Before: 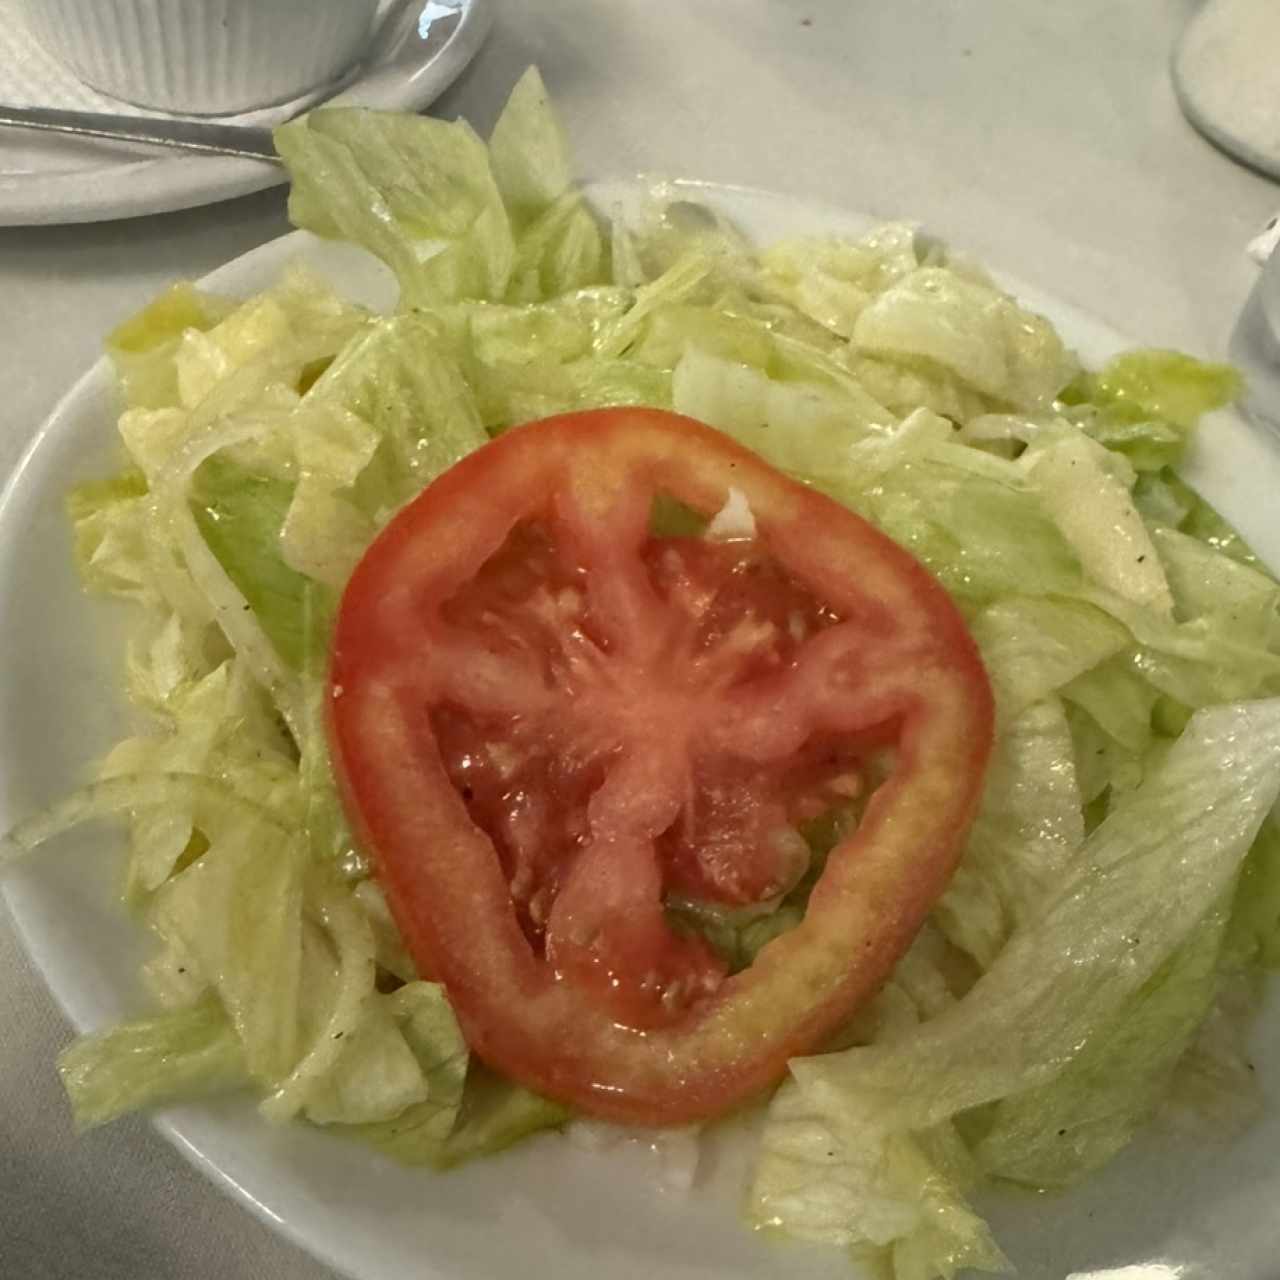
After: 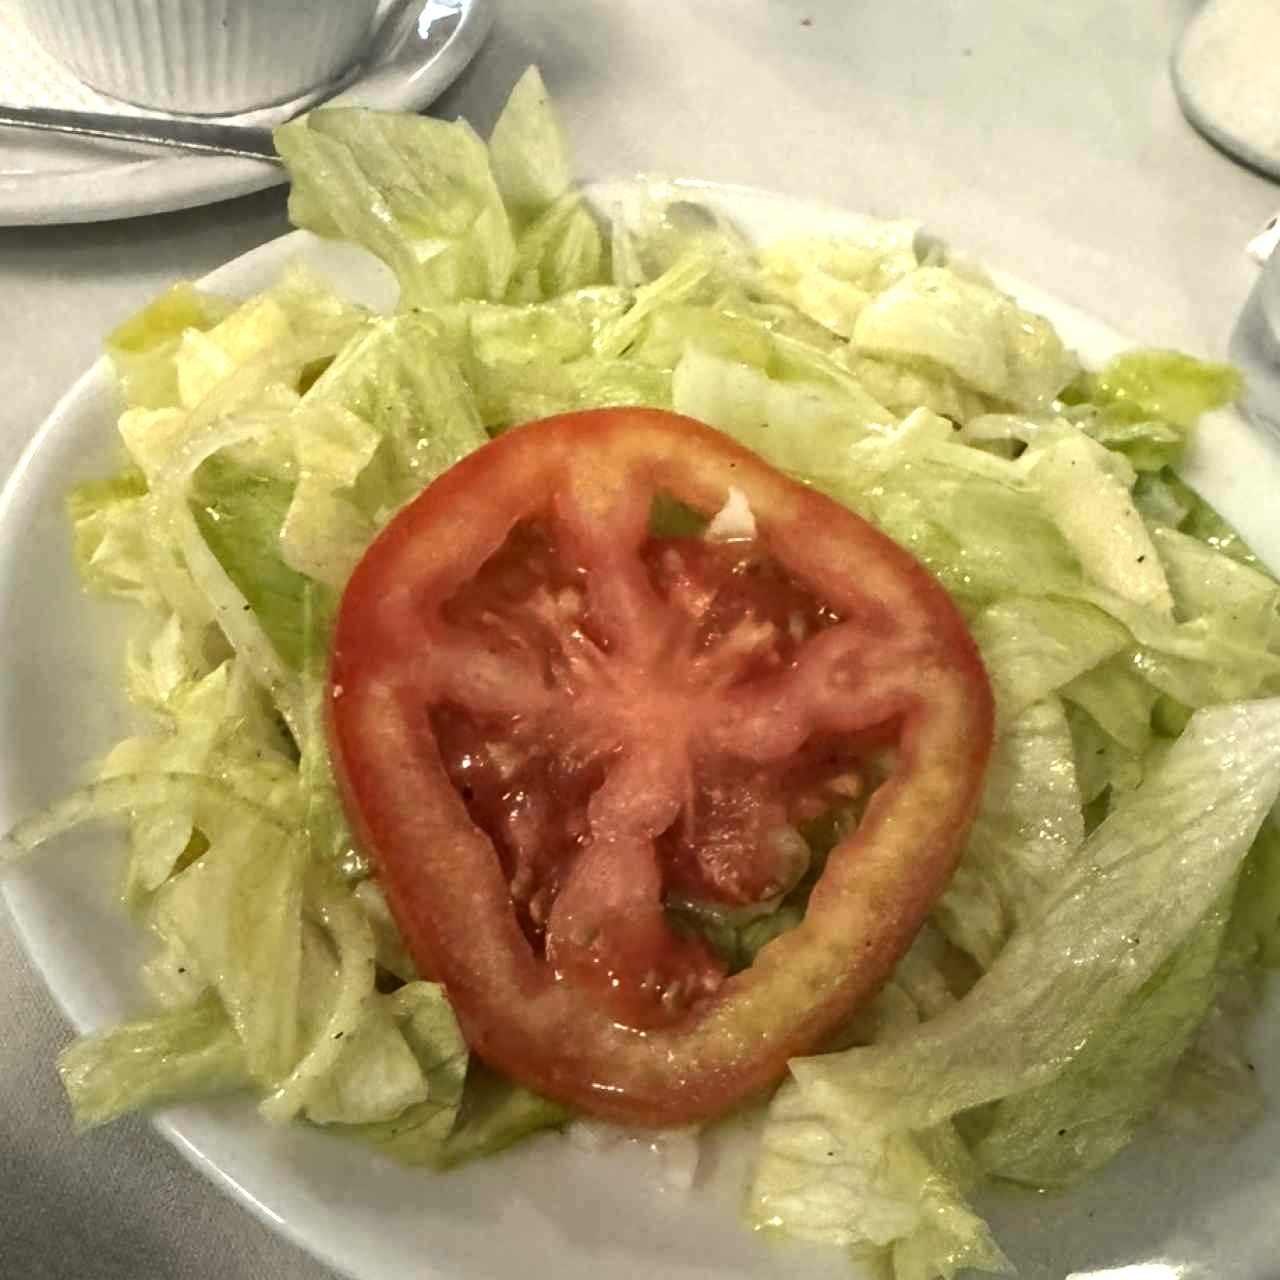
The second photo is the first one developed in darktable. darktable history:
tone equalizer: -8 EV -0.746 EV, -7 EV -0.668 EV, -6 EV -0.616 EV, -5 EV -0.416 EV, -3 EV 0.373 EV, -2 EV 0.6 EV, -1 EV 0.676 EV, +0 EV 0.726 EV, edges refinement/feathering 500, mask exposure compensation -1.57 EV, preserve details no
